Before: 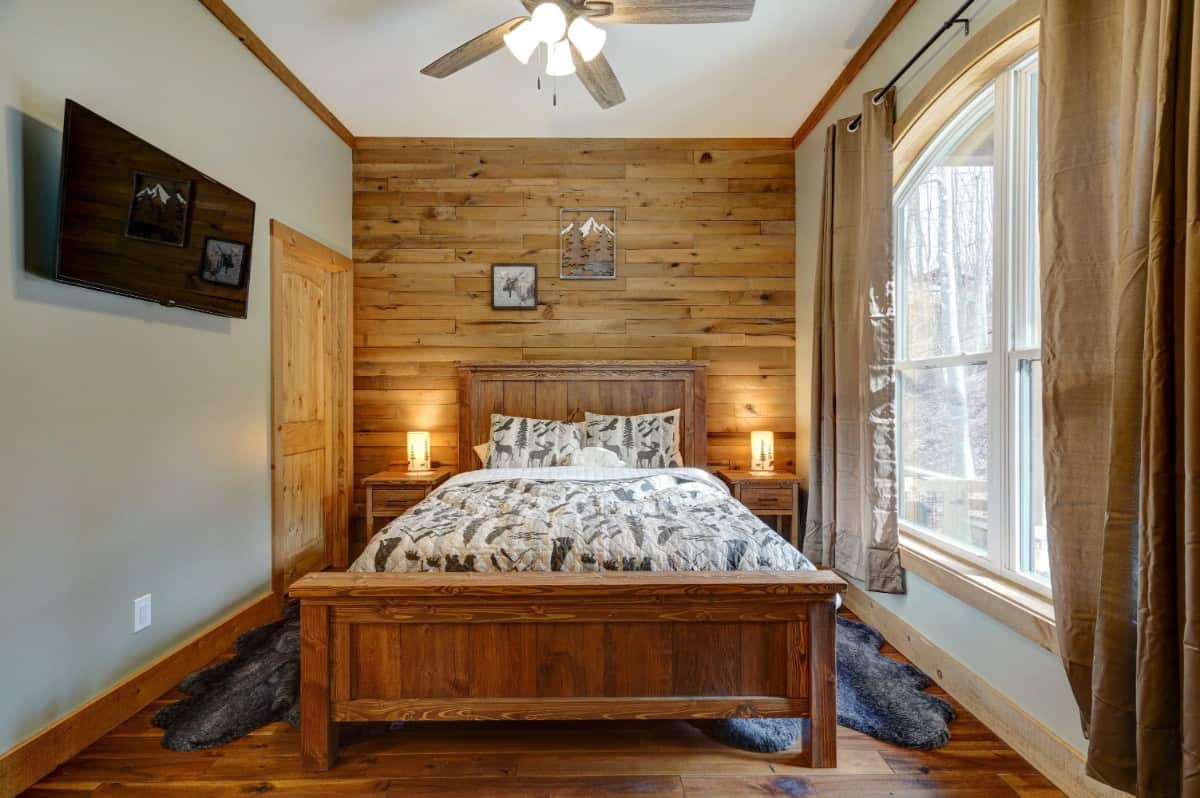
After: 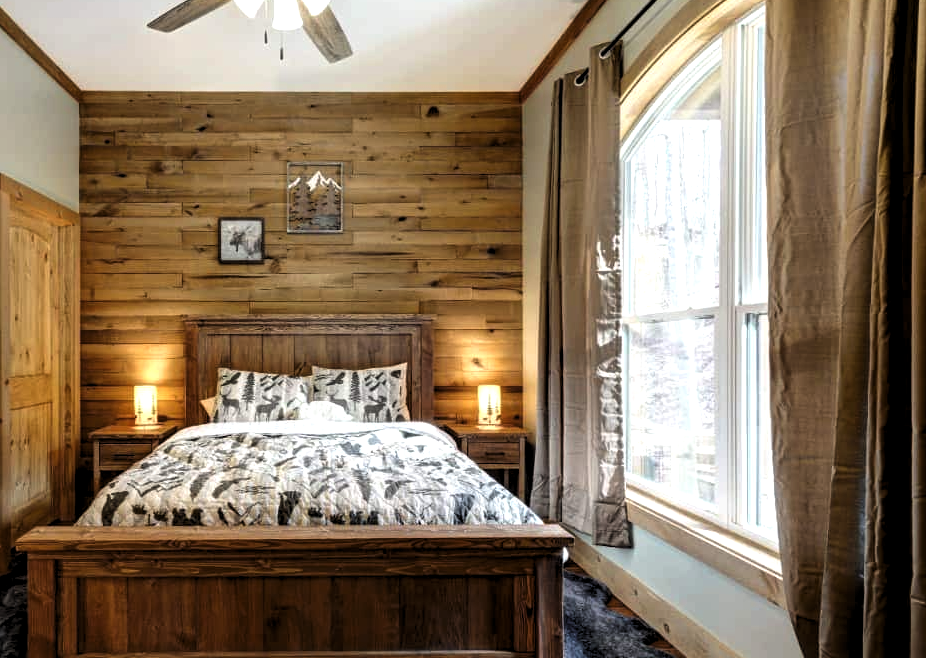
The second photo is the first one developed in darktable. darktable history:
levels: levels [0.129, 0.519, 0.867]
crop: left 22.768%, top 5.863%, bottom 11.659%
